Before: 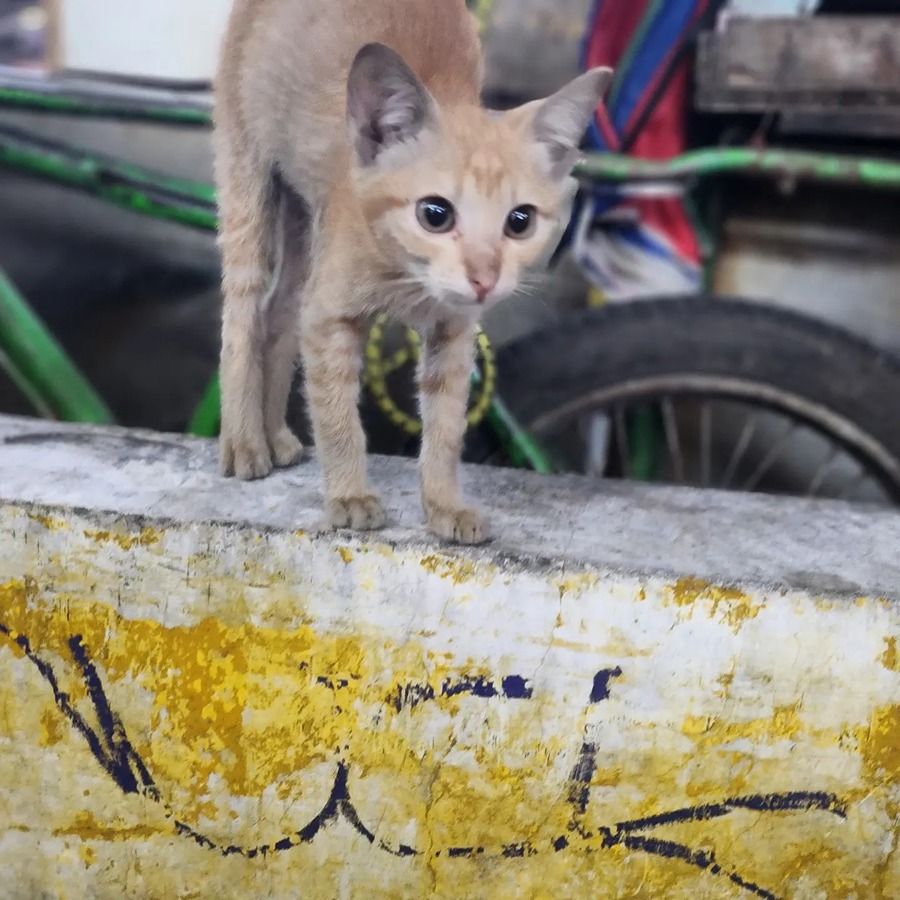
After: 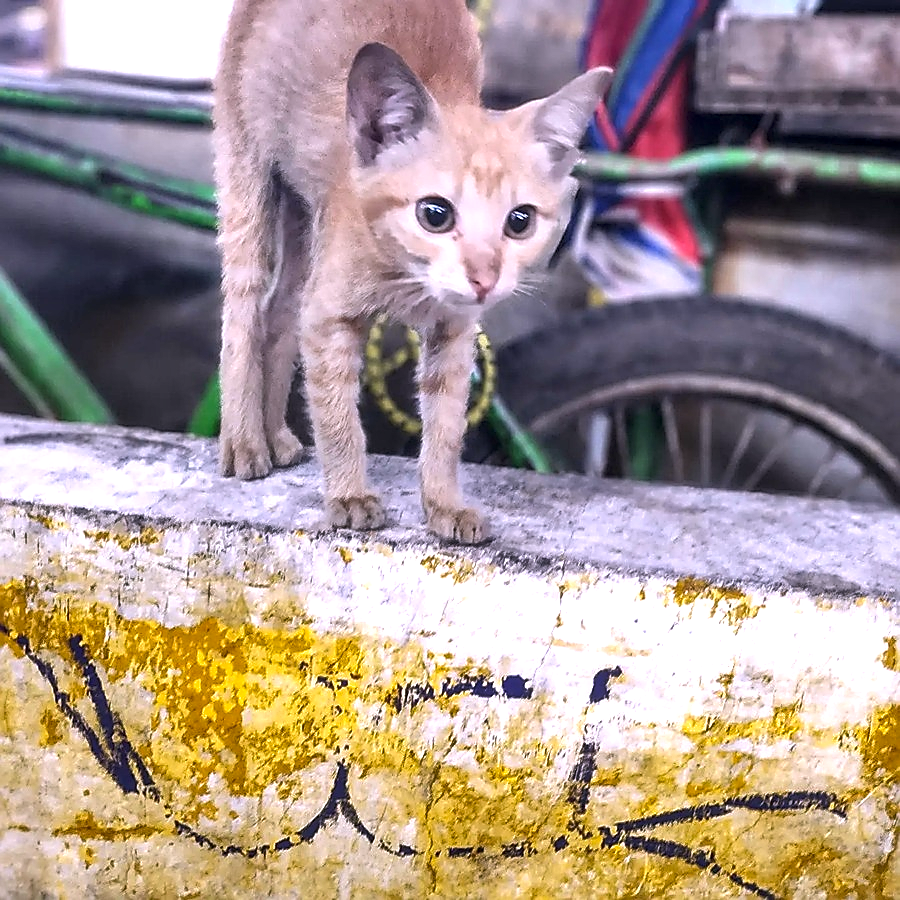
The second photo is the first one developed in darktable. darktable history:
exposure: exposure 0.6 EV, compensate highlight preservation false
white balance: red 1.066, blue 1.119
sharpen: radius 1.4, amount 1.25, threshold 0.7
shadows and highlights: shadows 53, soften with gaussian
local contrast: on, module defaults
